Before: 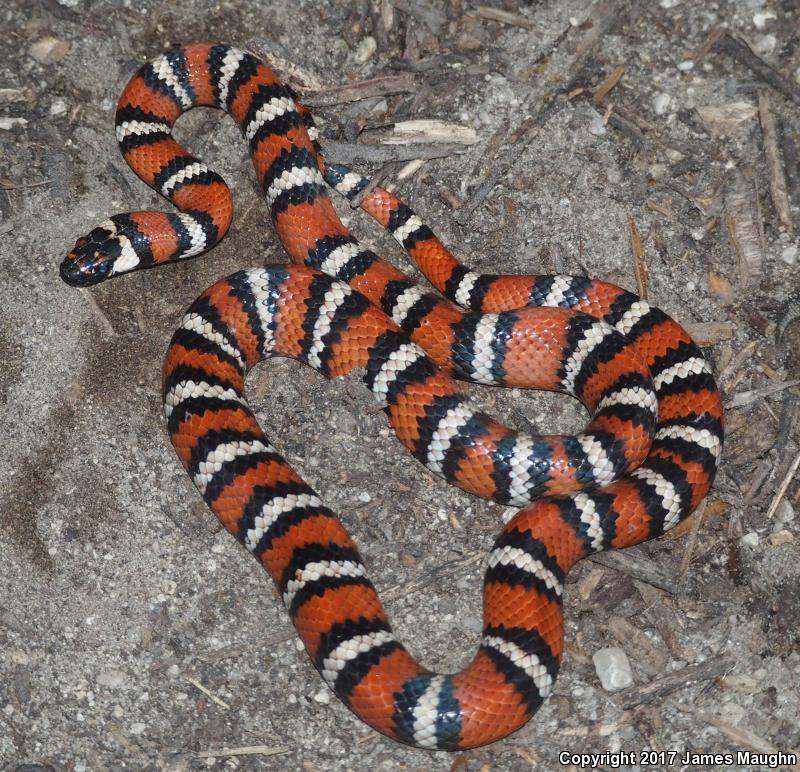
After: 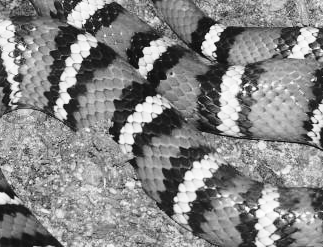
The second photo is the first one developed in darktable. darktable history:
monochrome: on, module defaults
crop: left 31.751%, top 32.172%, right 27.8%, bottom 35.83%
base curve: curves: ch0 [(0, 0) (0.028, 0.03) (0.121, 0.232) (0.46, 0.748) (0.859, 0.968) (1, 1)], preserve colors none
